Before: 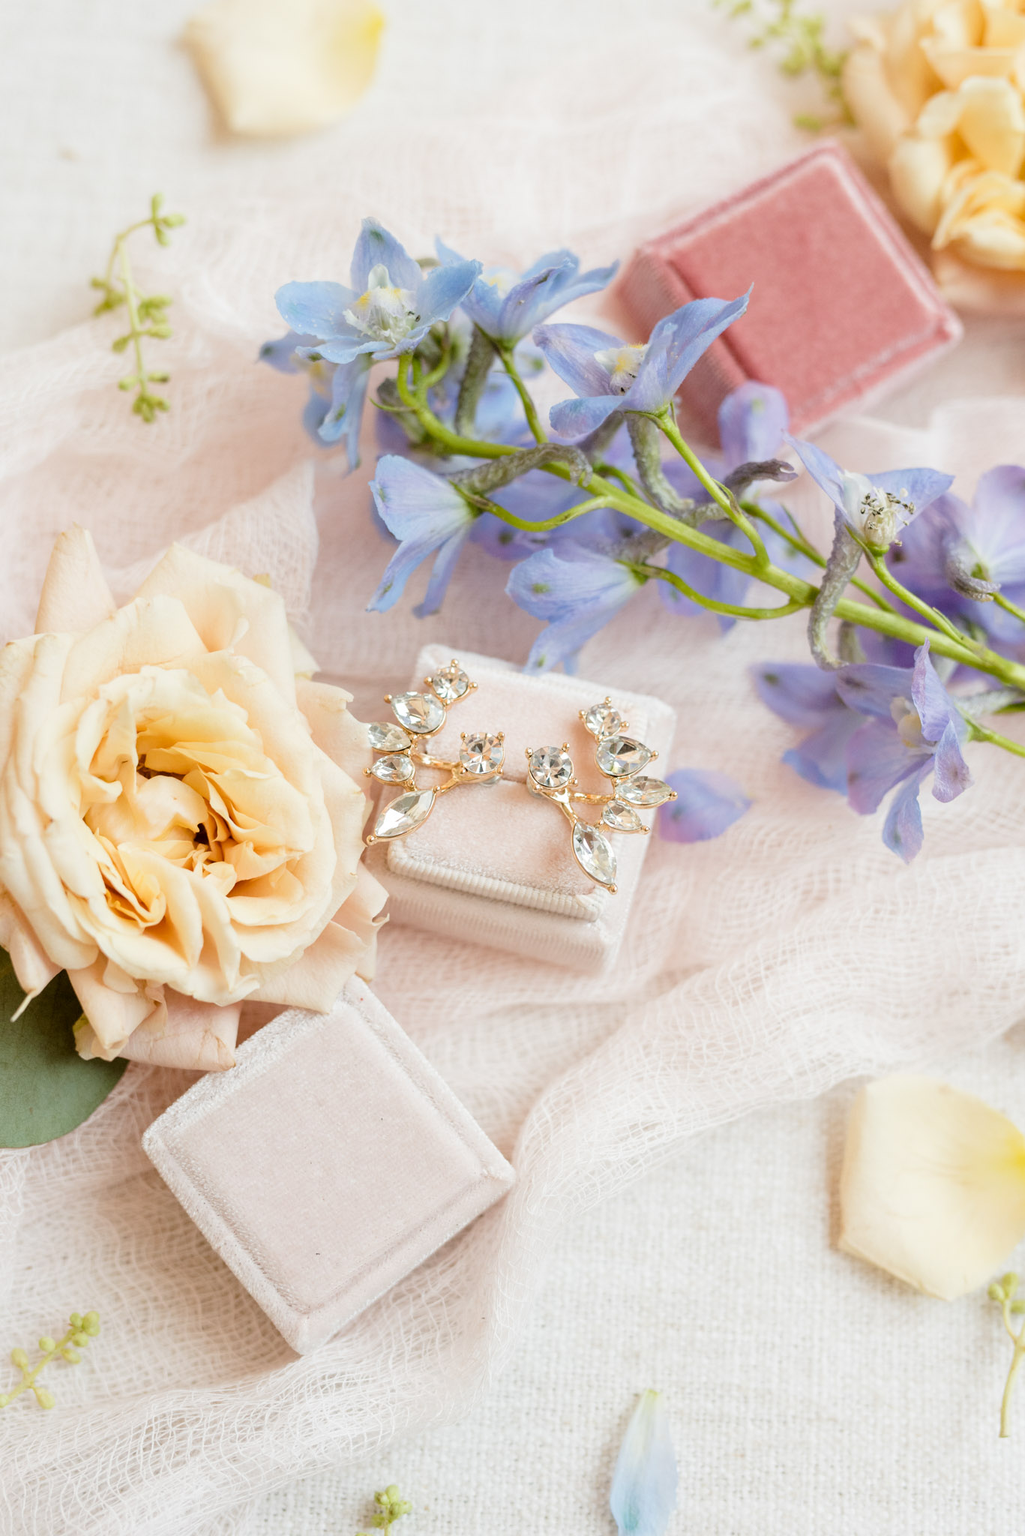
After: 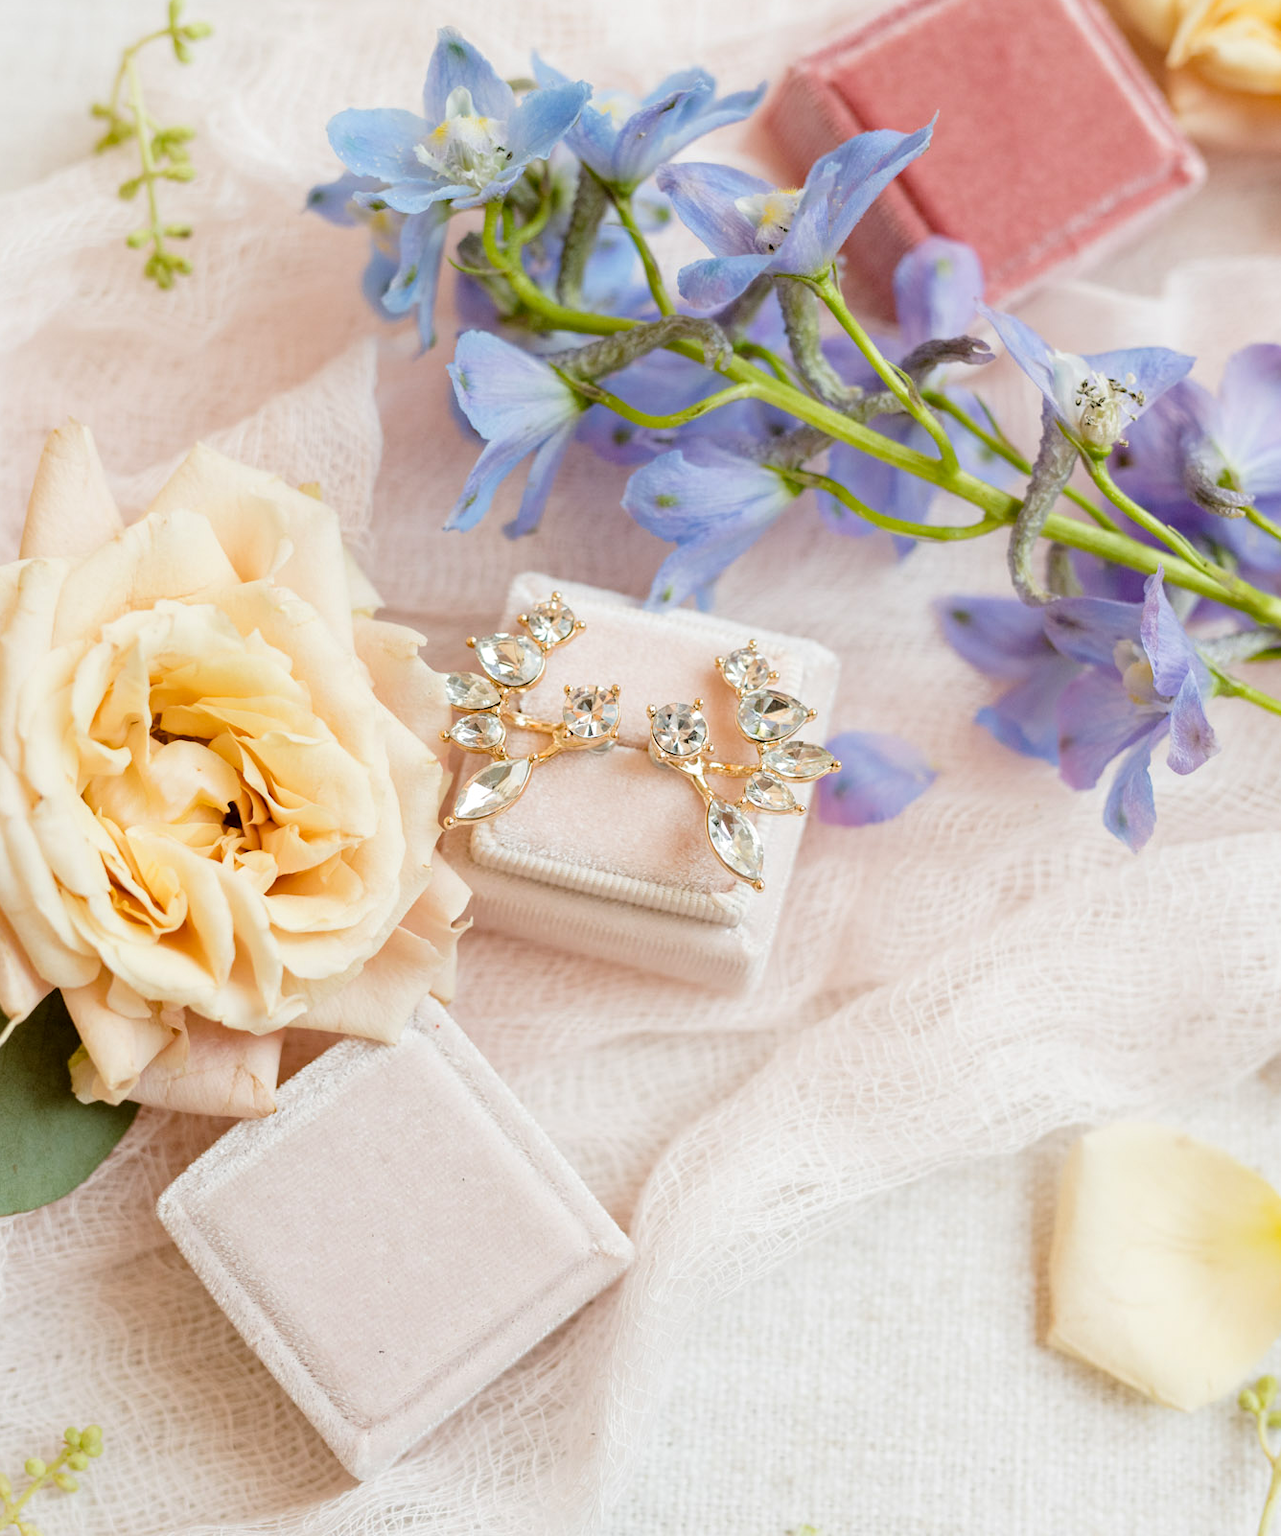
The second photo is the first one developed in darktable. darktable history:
haze removal: compatibility mode true, adaptive false
crop and rotate: left 1.953%, top 12.796%, right 0.215%, bottom 8.98%
tone equalizer: on, module defaults
